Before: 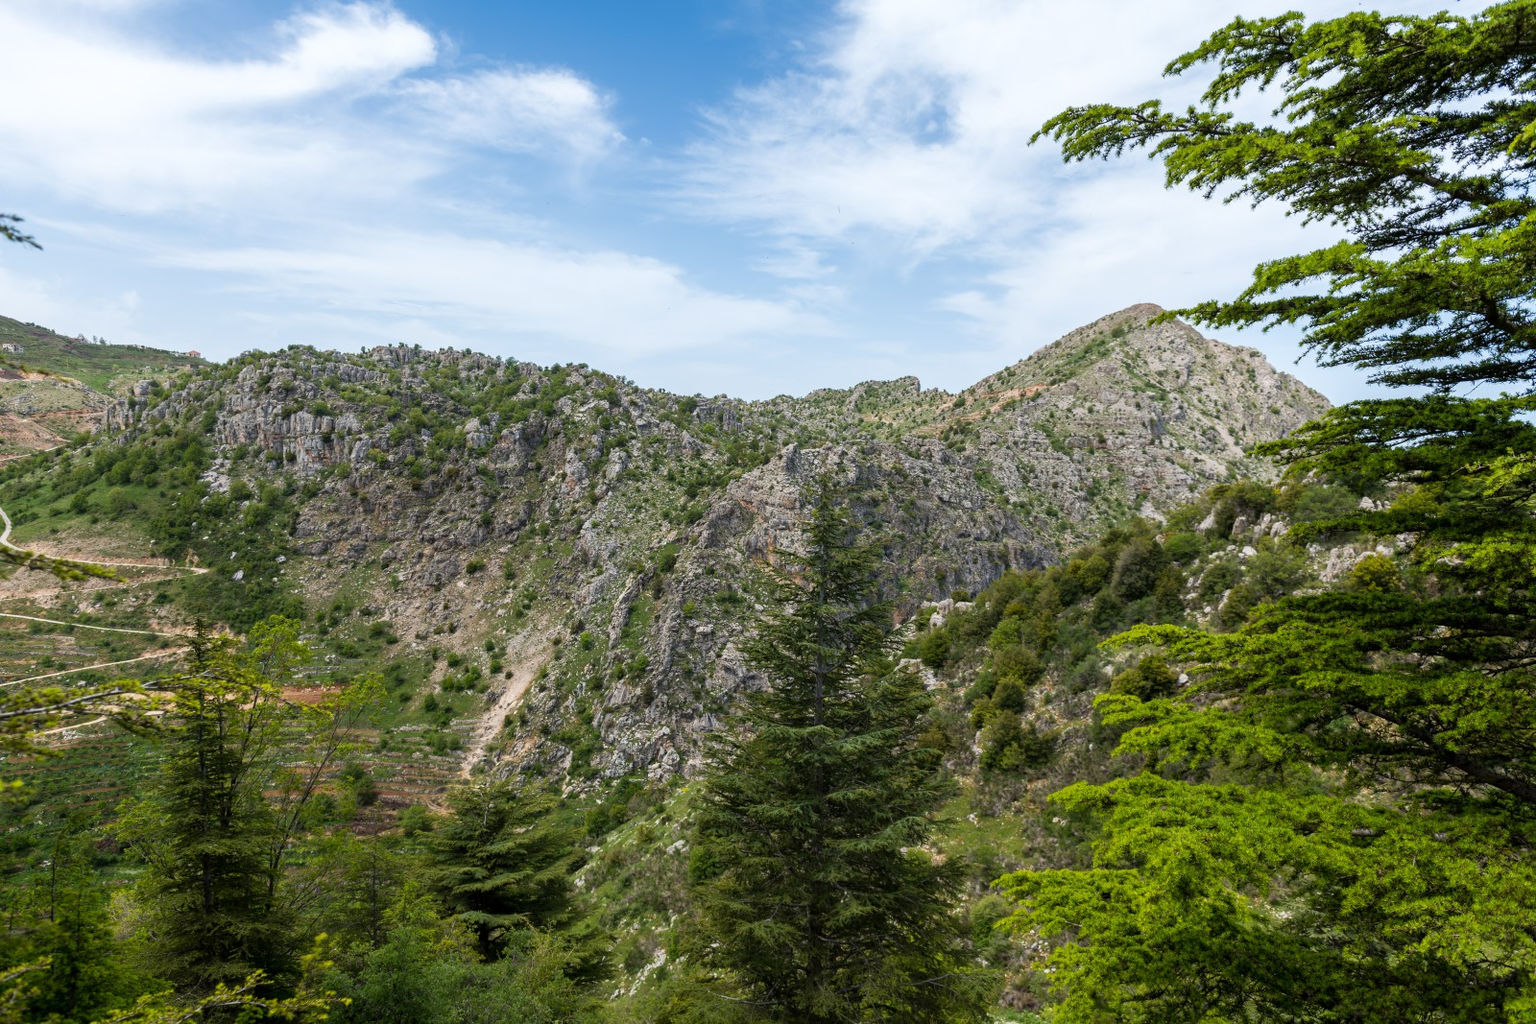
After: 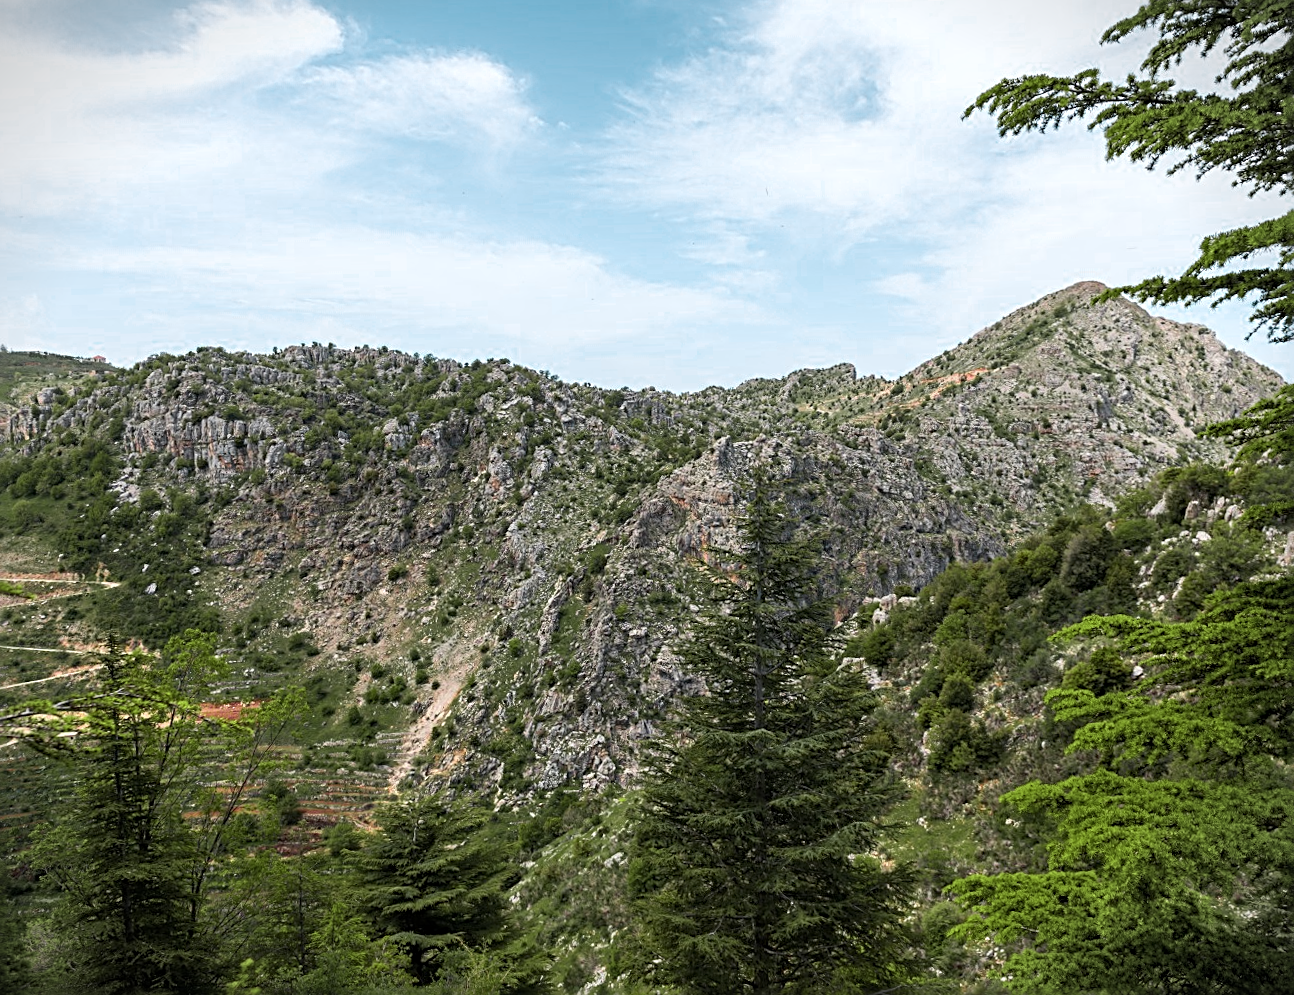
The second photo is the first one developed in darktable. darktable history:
vignetting: fall-off start 97.16%, width/height ratio 1.179
color zones: curves: ch0 [(0, 0.533) (0.126, 0.533) (0.234, 0.533) (0.368, 0.357) (0.5, 0.5) (0.625, 0.5) (0.74, 0.637) (0.875, 0.5)]; ch1 [(0.004, 0.708) (0.129, 0.662) (0.25, 0.5) (0.375, 0.331) (0.496, 0.396) (0.625, 0.649) (0.739, 0.26) (0.875, 0.5) (1, 0.478)]; ch2 [(0, 0.409) (0.132, 0.403) (0.236, 0.558) (0.379, 0.448) (0.5, 0.5) (0.625, 0.5) (0.691, 0.39) (0.875, 0.5)]
crop and rotate: angle 1.46°, left 4.55%, top 0.622%, right 11.454%, bottom 2.542%
sharpen: radius 2.535, amount 0.63
